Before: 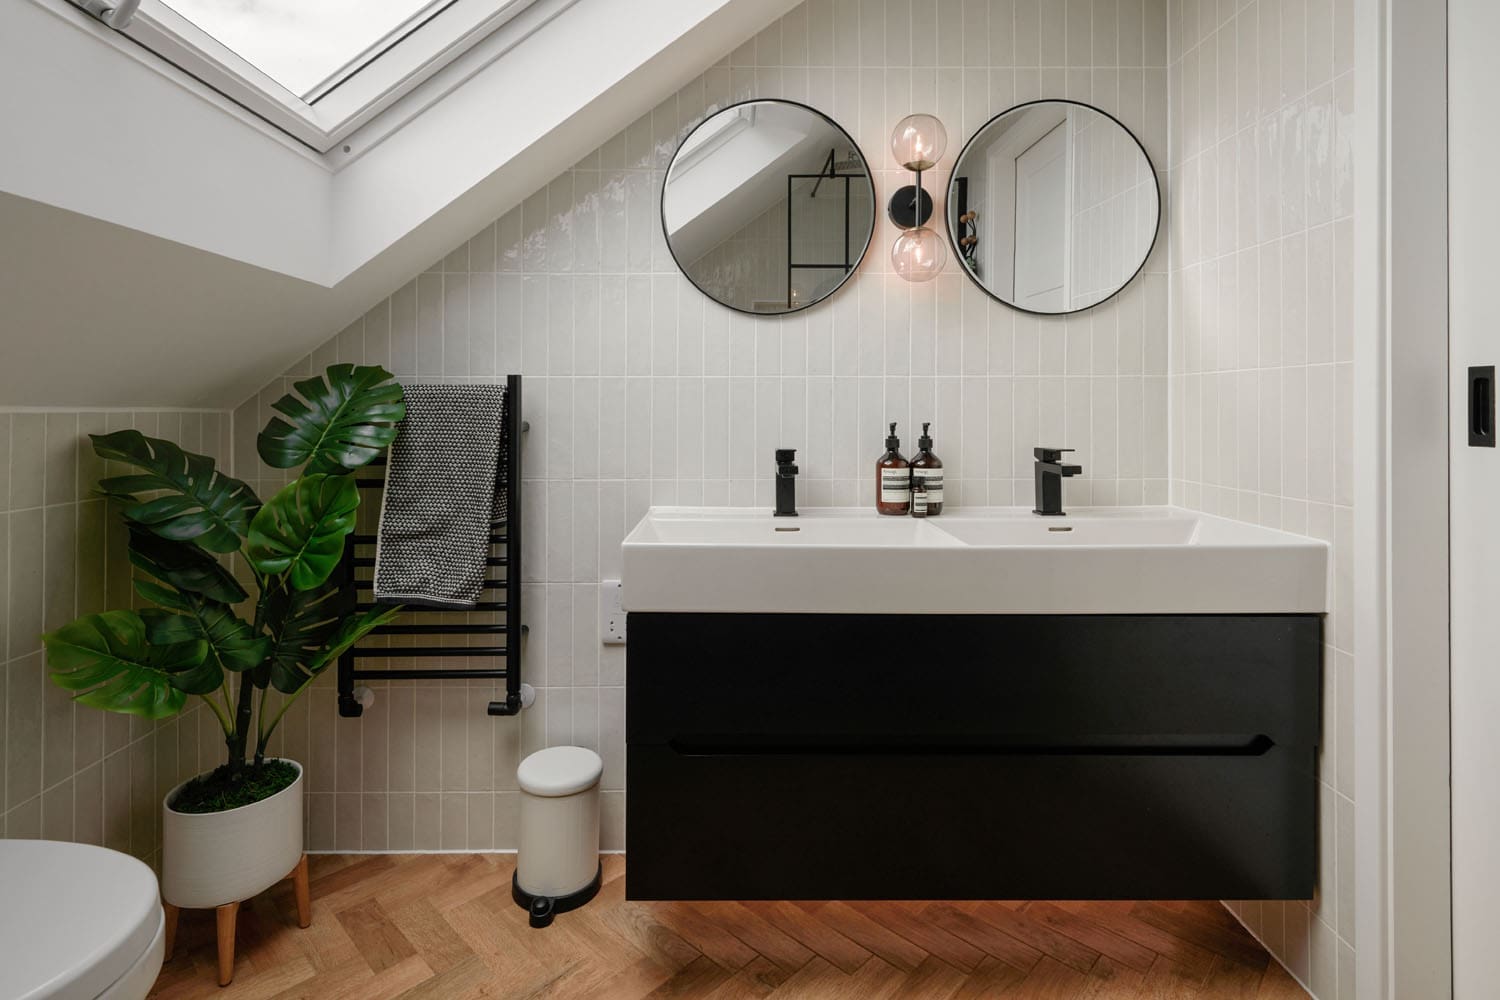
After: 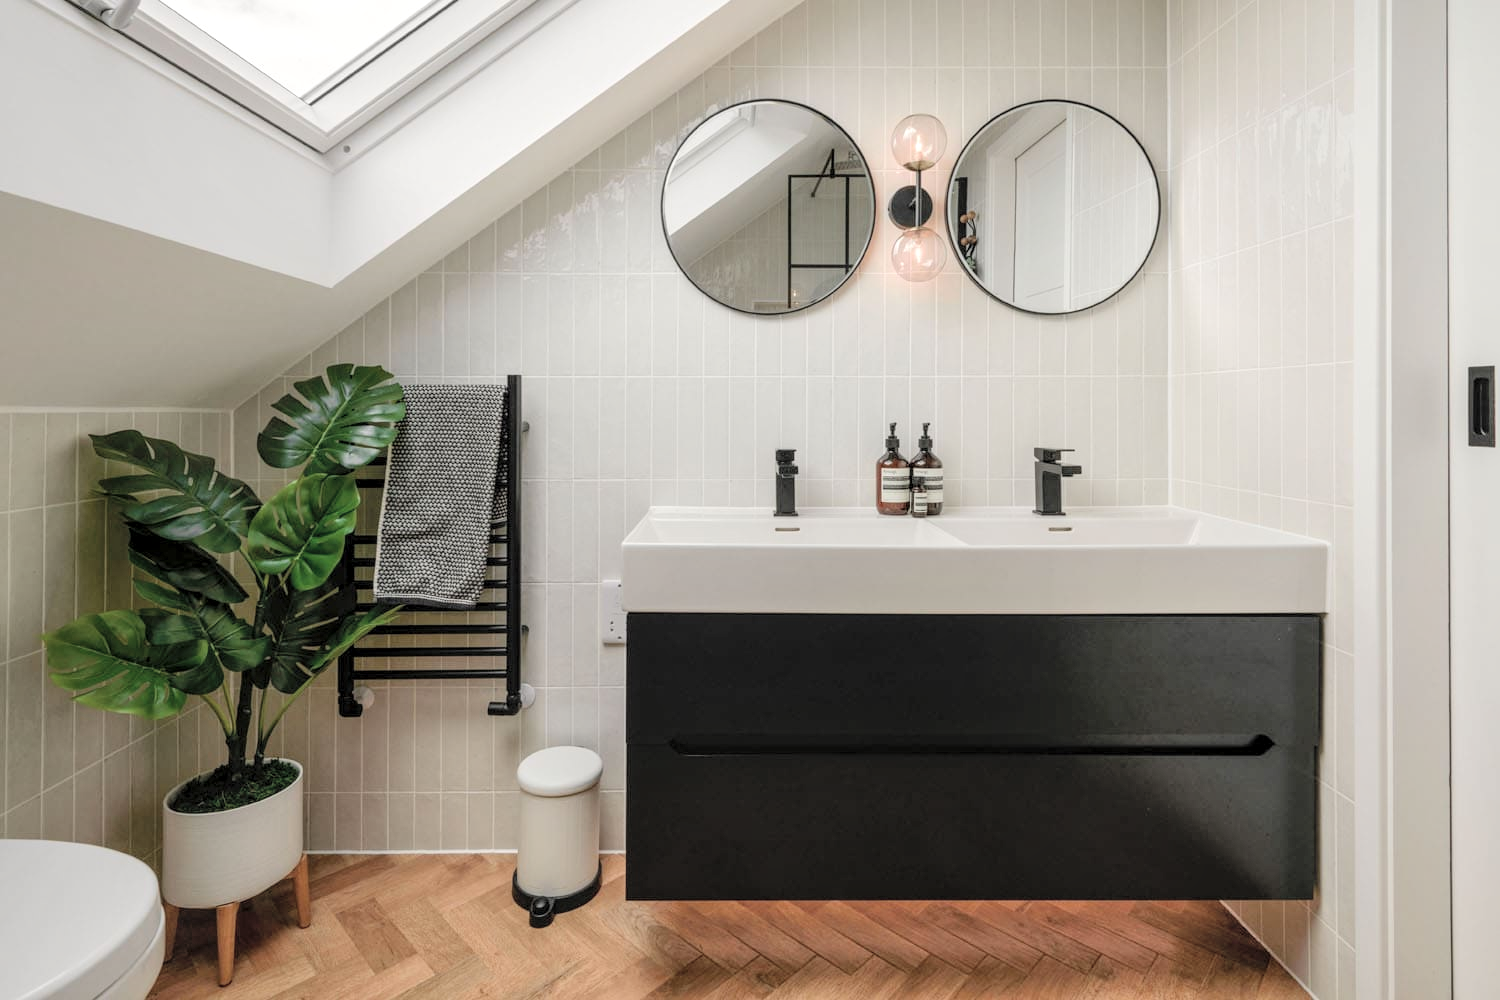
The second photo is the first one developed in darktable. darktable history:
global tonemap: drago (0.7, 100)
local contrast: on, module defaults
